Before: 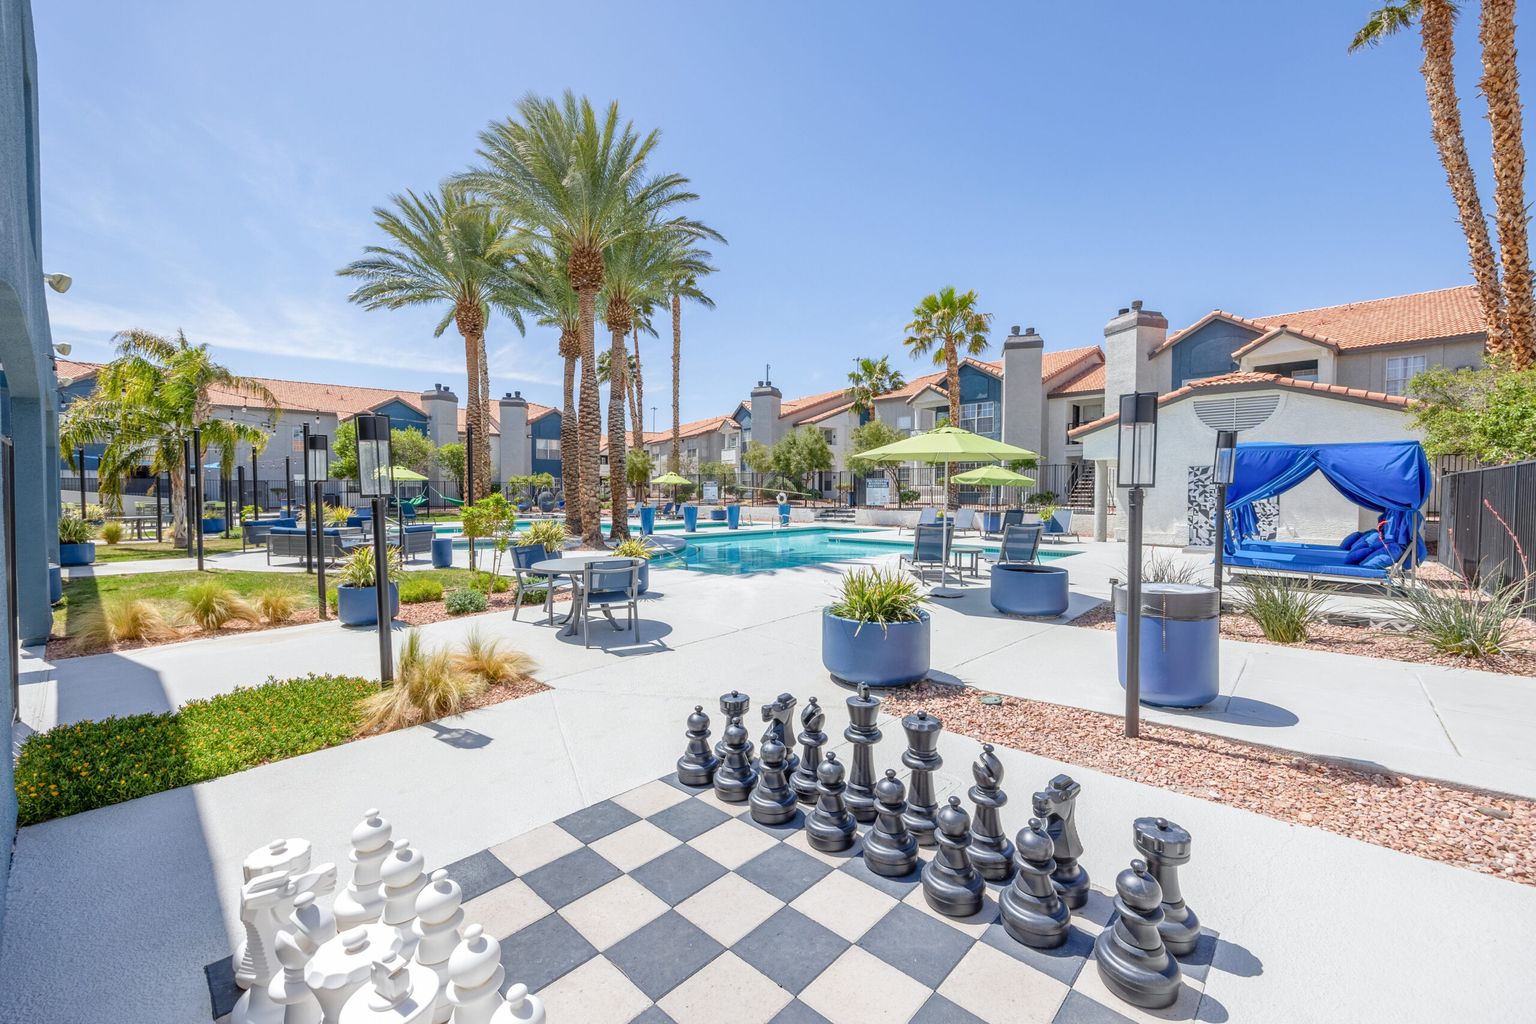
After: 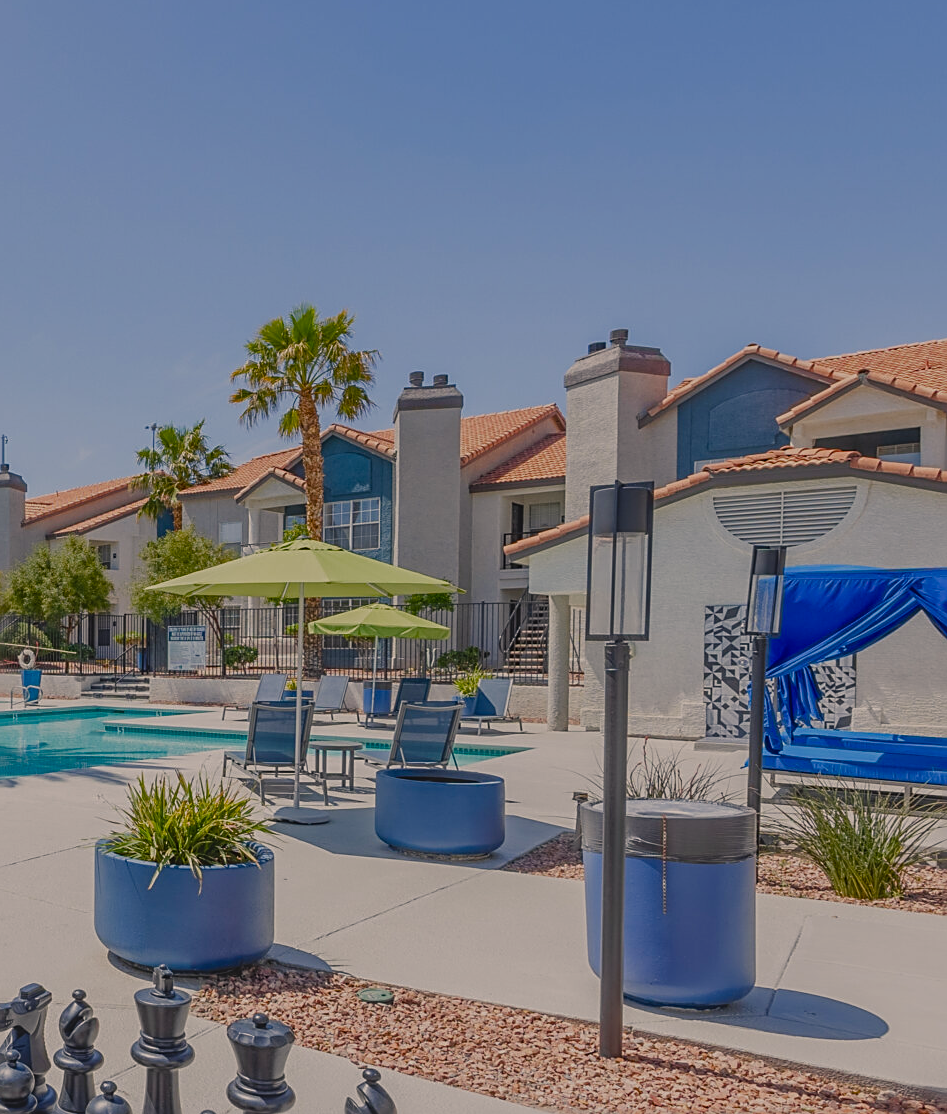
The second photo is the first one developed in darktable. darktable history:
color balance rgb: highlights gain › chroma 3.668%, highlights gain › hue 59.56°, perceptual saturation grading › global saturation 44.102%, perceptual saturation grading › highlights -50.276%, perceptual saturation grading › shadows 30.287%, global vibrance 9.805%
exposure: black level correction -0.017, exposure -1.083 EV, compensate highlight preservation false
sharpen: on, module defaults
crop and rotate: left 49.851%, top 10.127%, right 13.127%, bottom 24.578%
